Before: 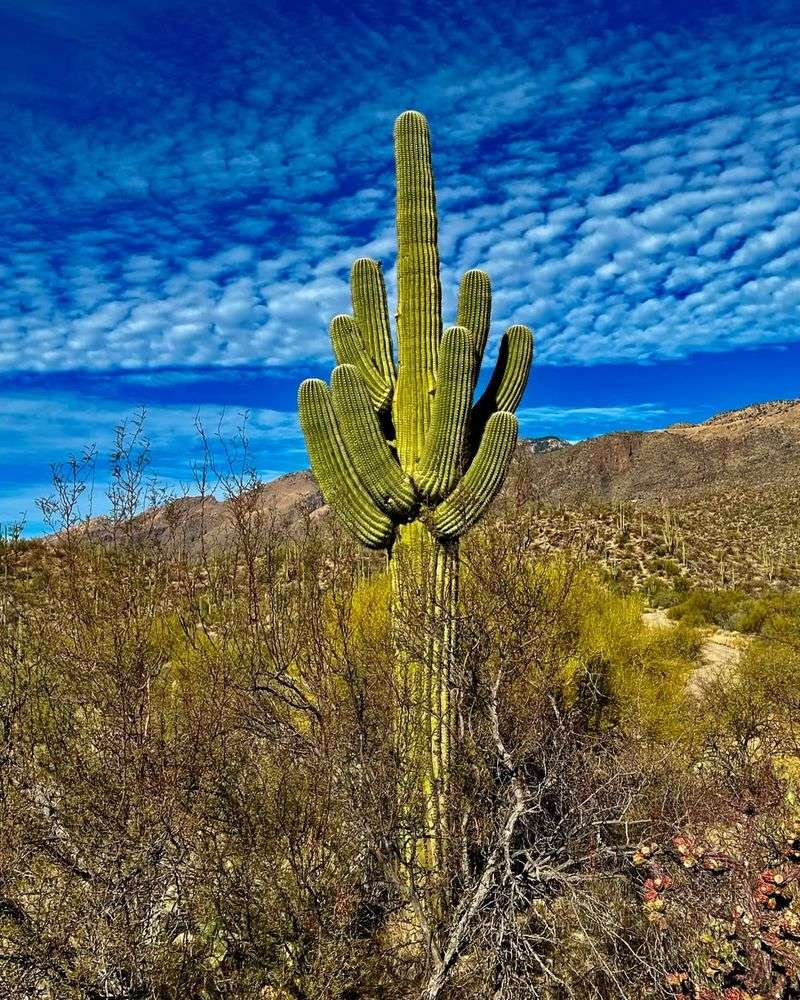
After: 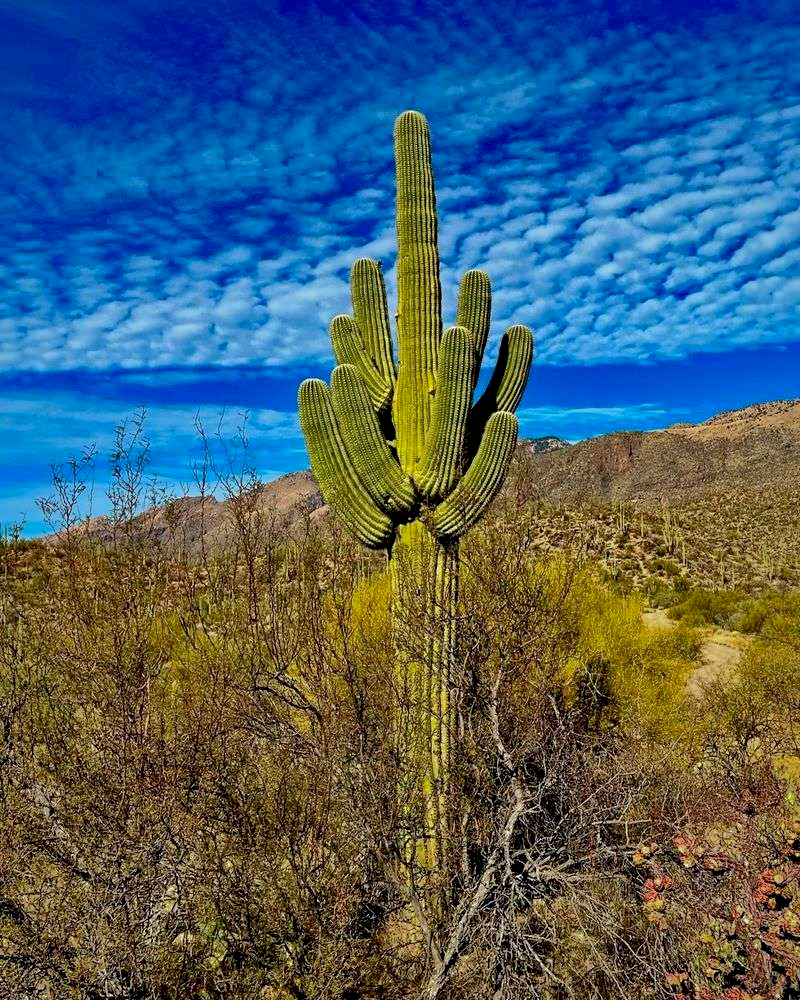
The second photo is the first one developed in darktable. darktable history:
exposure: black level correction 0.01, exposure 0.016 EV, compensate exposure bias true, compensate highlight preservation false
shadows and highlights: shadows 38.03, highlights -75.99
